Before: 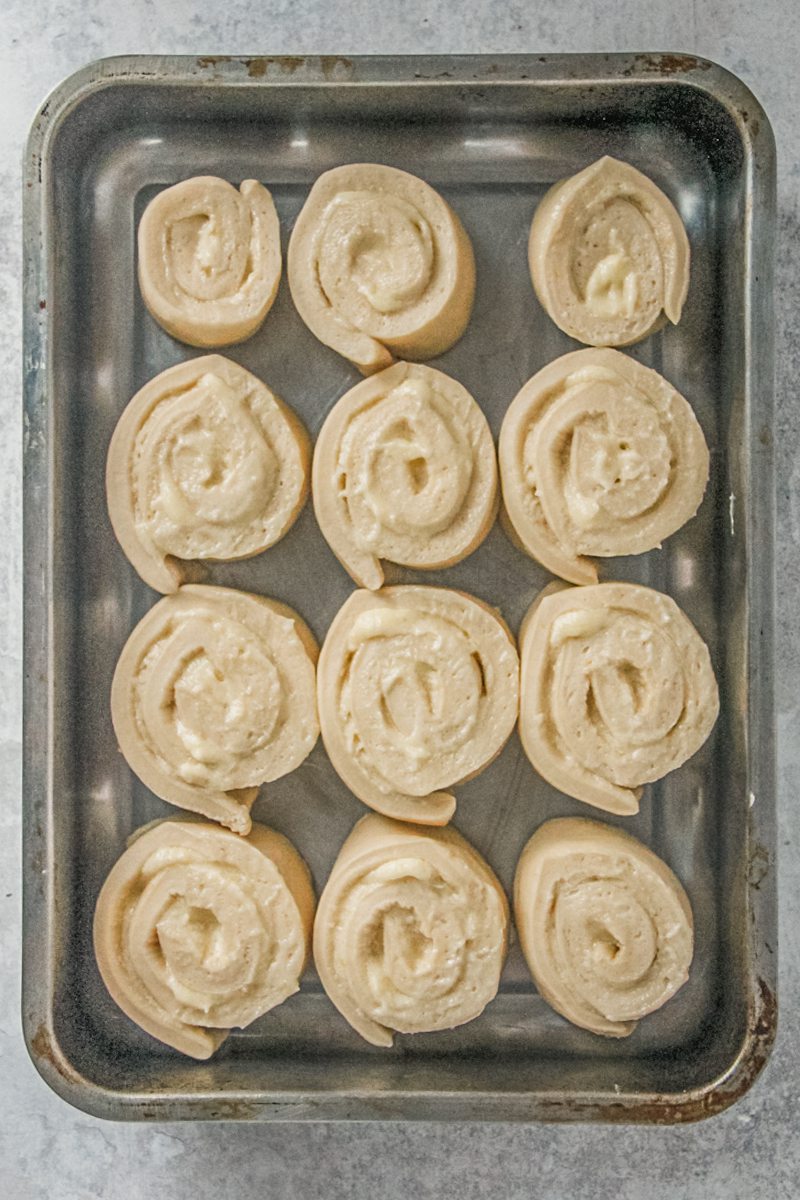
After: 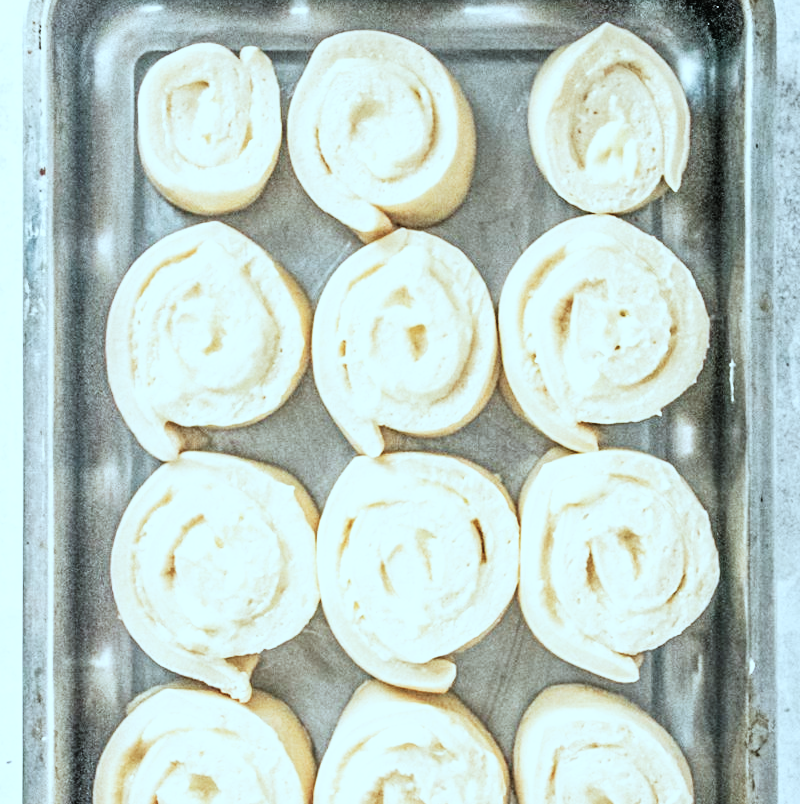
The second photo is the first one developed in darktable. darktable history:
crop: top 11.156%, bottom 21.832%
color correction: highlights a* -12.66, highlights b* -17.62, saturation 0.696
base curve: curves: ch0 [(0, 0) (0.007, 0.004) (0.027, 0.03) (0.046, 0.07) (0.207, 0.54) (0.442, 0.872) (0.673, 0.972) (1, 1)], preserve colors none
